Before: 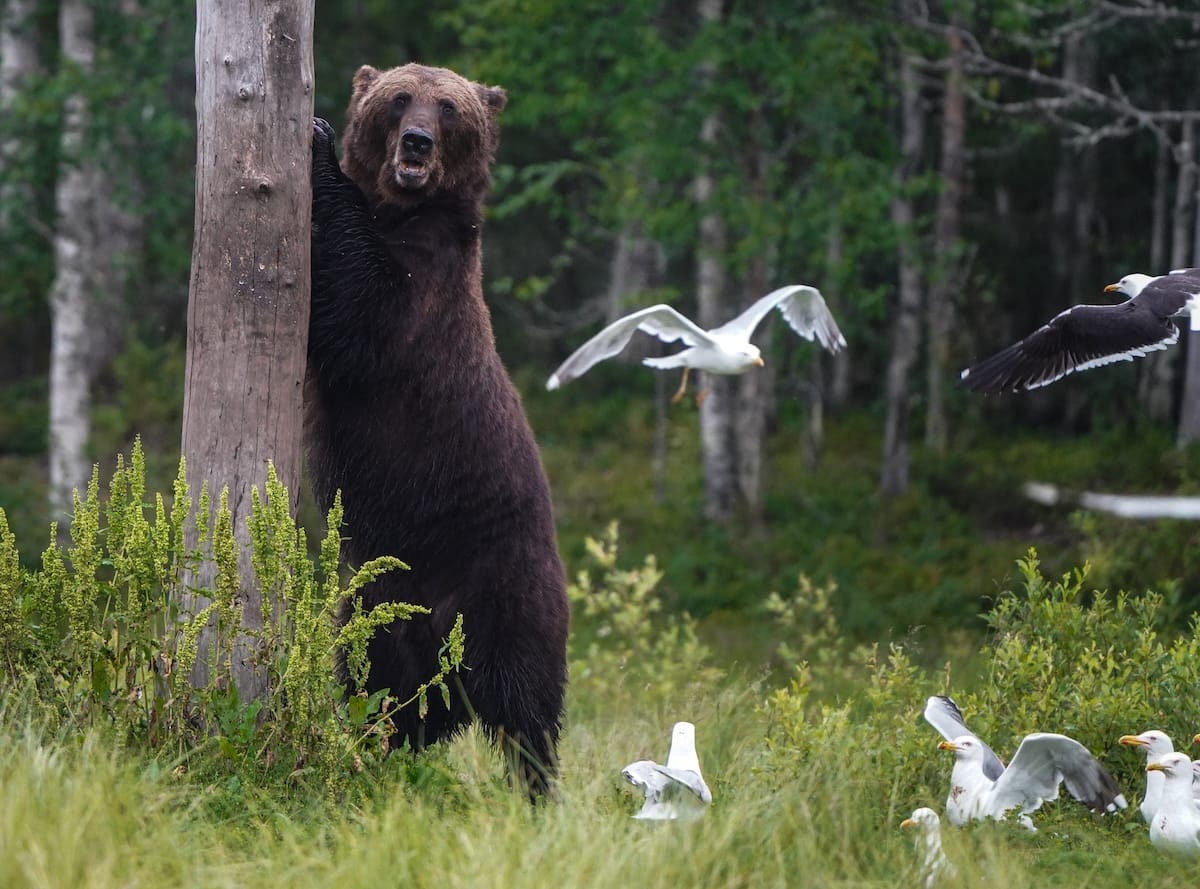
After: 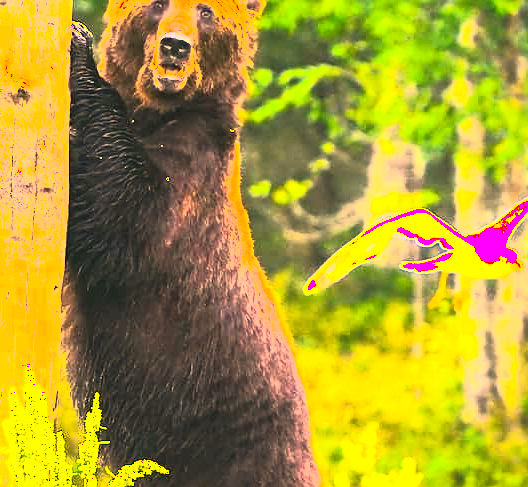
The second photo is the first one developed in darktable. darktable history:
tone curve: curves: ch0 [(0, 0.052) (0.207, 0.35) (0.392, 0.592) (0.54, 0.803) (0.725, 0.922) (0.99, 0.974)], color space Lab, independent channels, preserve colors none
crop: left 20.248%, top 10.86%, right 35.675%, bottom 34.321%
color balance rgb: linear chroma grading › shadows -30%, linear chroma grading › global chroma 35%, perceptual saturation grading › global saturation 75%, perceptual saturation grading › shadows -30%, perceptual brilliance grading › highlights 75%, perceptual brilliance grading › shadows -30%, global vibrance 35%
white balance: red 1.138, green 0.996, blue 0.812
color correction: highlights a* 4.02, highlights b* 4.98, shadows a* -7.55, shadows b* 4.98
sharpen: amount 0.2
exposure: black level correction 0, exposure 1.45 EV, compensate exposure bias true, compensate highlight preservation false
